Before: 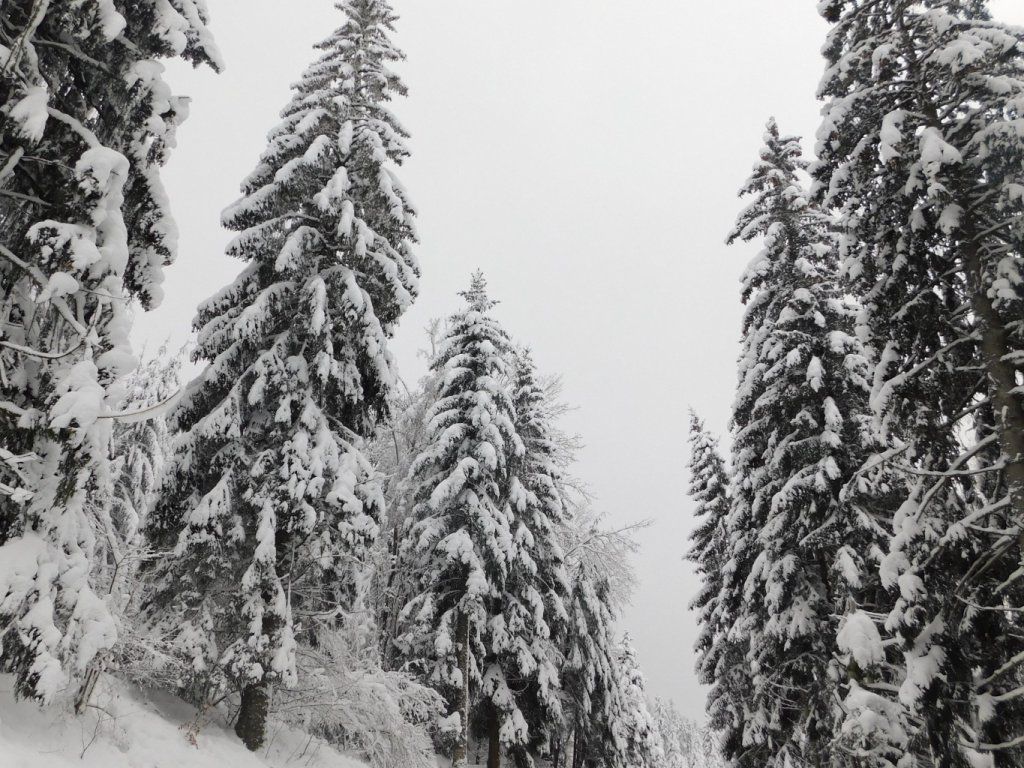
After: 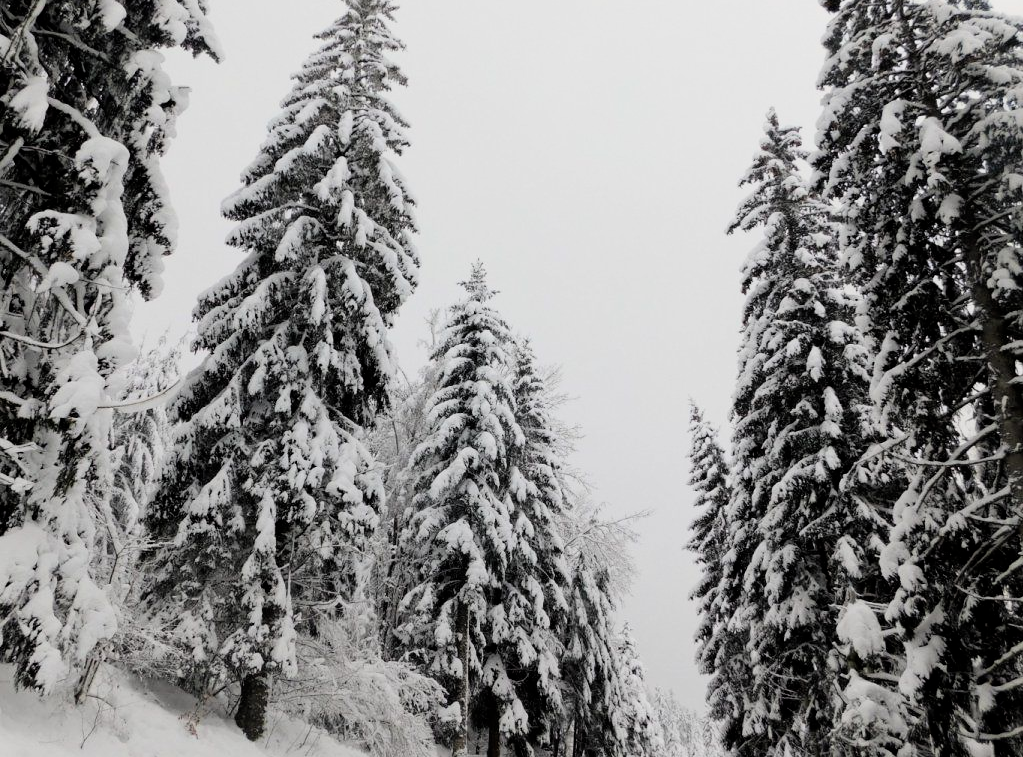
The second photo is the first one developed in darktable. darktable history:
filmic rgb: middle gray luminance 12.71%, black relative exposure -10.15 EV, white relative exposure 3.47 EV, target black luminance 0%, hardness 5.77, latitude 44.99%, contrast 1.225, highlights saturation mix 4.48%, shadows ↔ highlights balance 26.92%, color science v6 (2022)
exposure: black level correction 0.001, compensate highlight preservation false
crop: top 1.365%, right 0.021%
